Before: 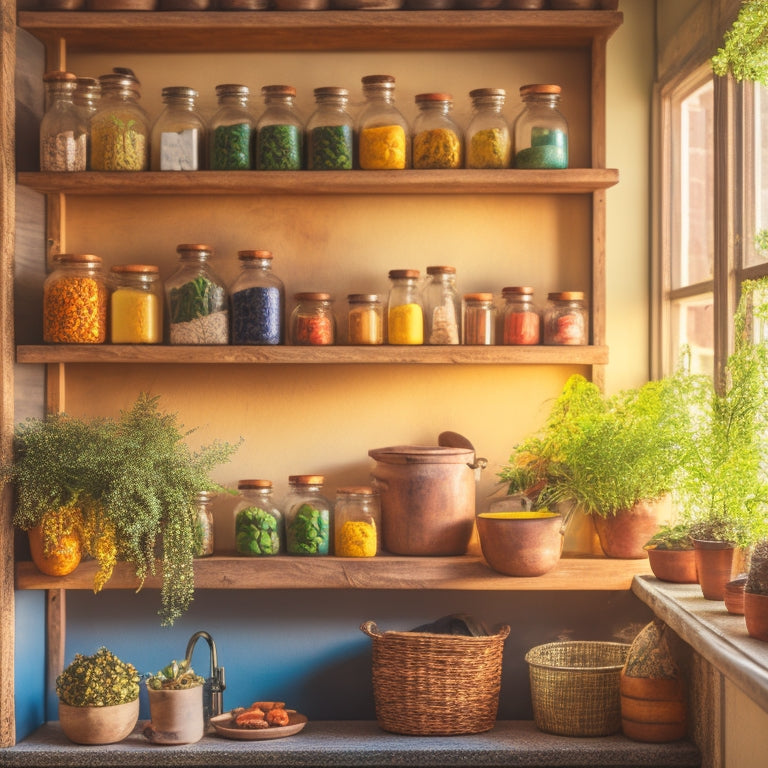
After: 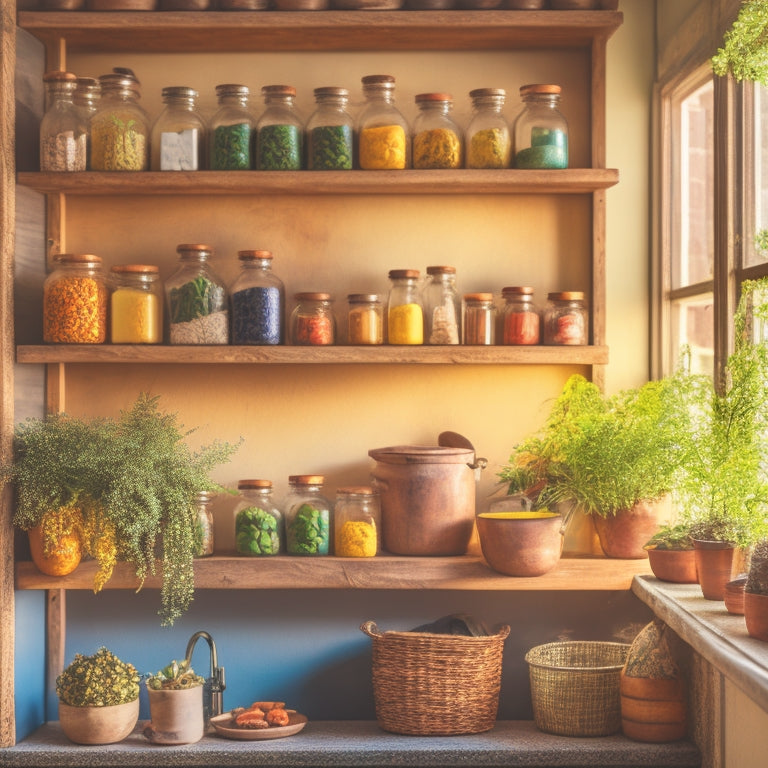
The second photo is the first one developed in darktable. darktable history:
color balance: lift [1.007, 1, 1, 1], gamma [1.097, 1, 1, 1]
shadows and highlights: shadows 25, highlights -48, soften with gaussian
